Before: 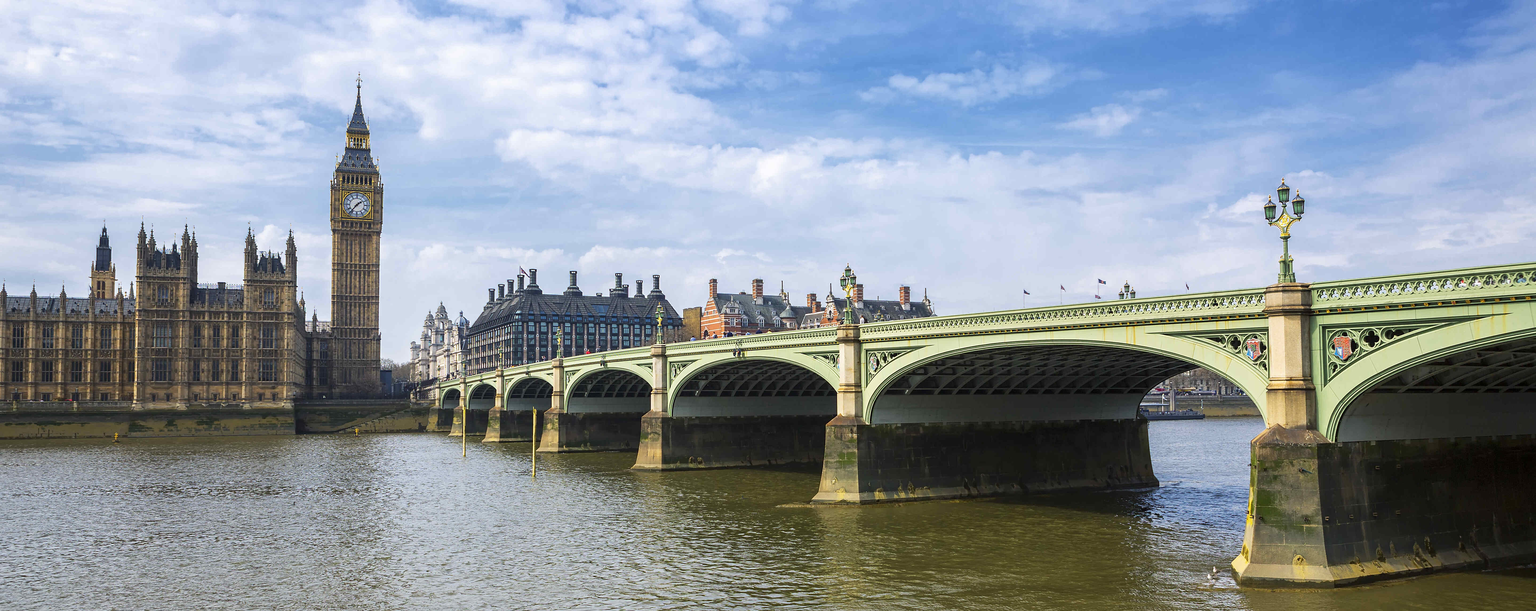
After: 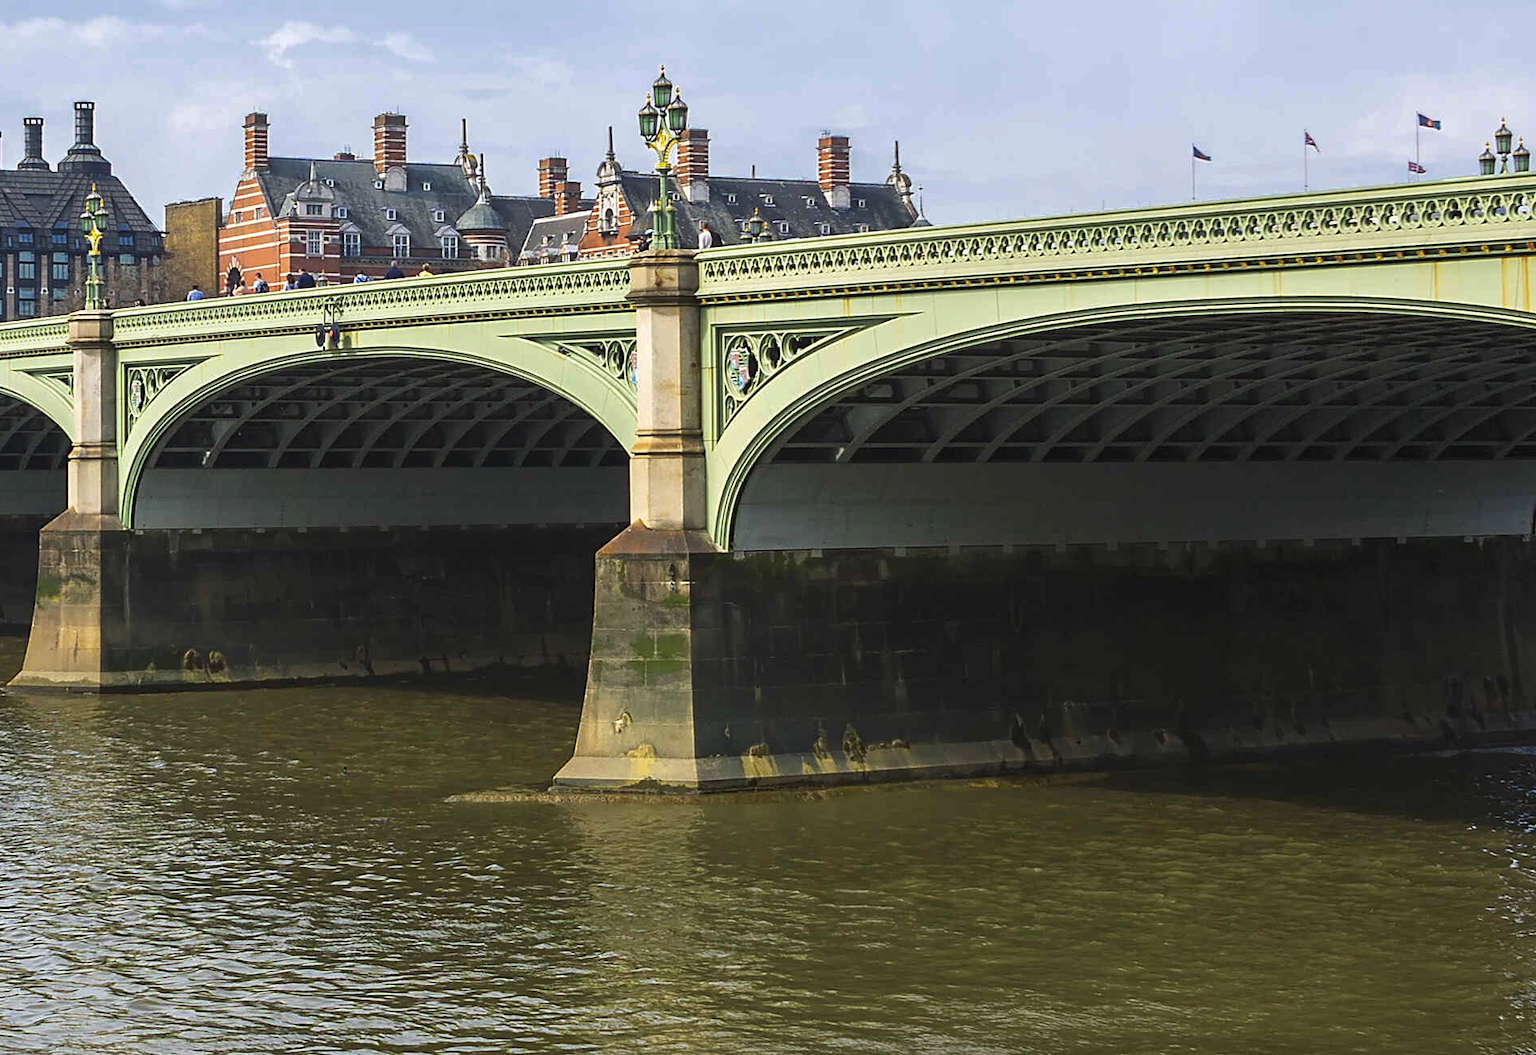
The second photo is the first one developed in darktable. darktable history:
crop: left 40.918%, top 39.528%, right 25.929%, bottom 3.153%
exposure: black level correction -0.003, exposure 0.035 EV, compensate exposure bias true, compensate highlight preservation false
base curve: curves: ch0 [(0, 0) (0.74, 0.67) (1, 1)], preserve colors none
